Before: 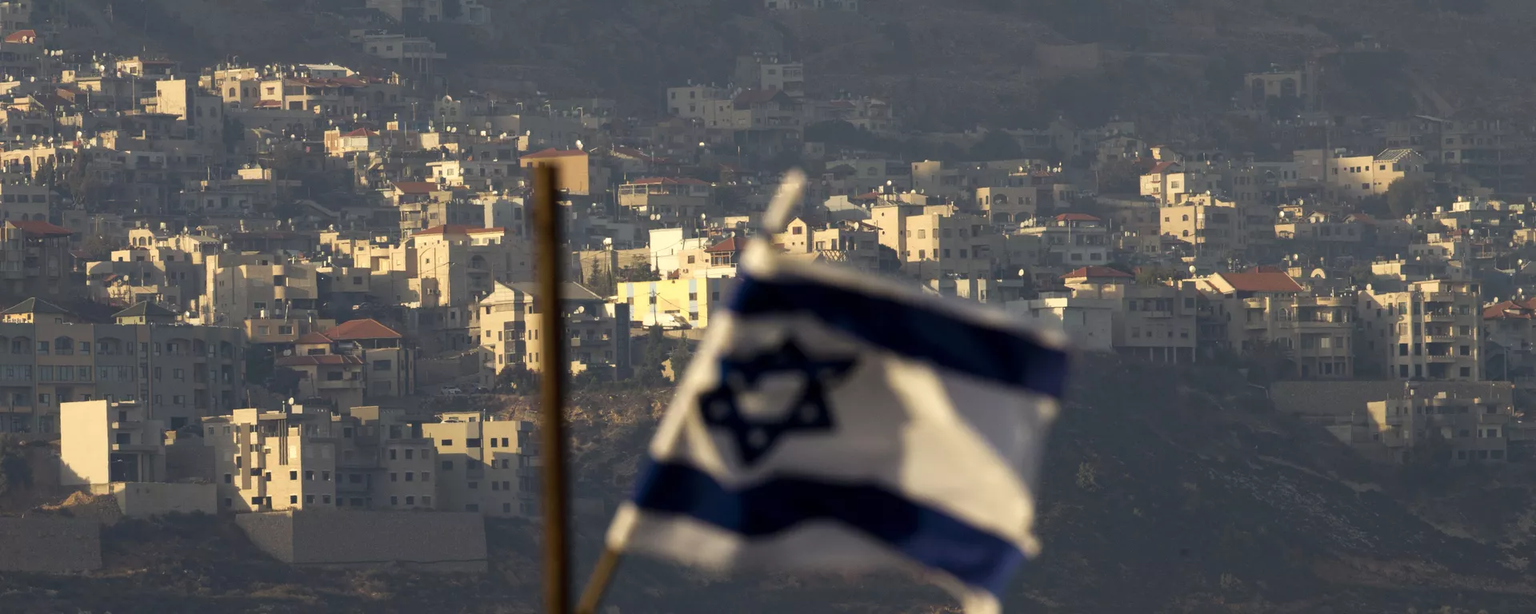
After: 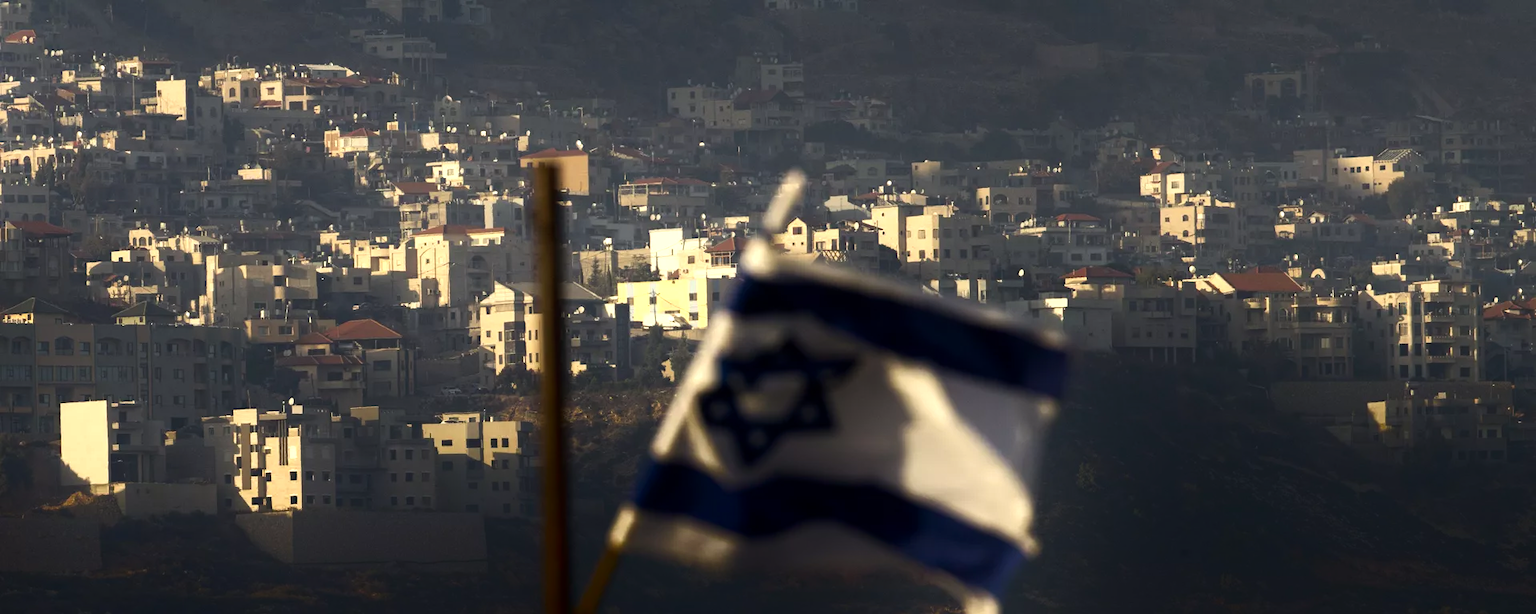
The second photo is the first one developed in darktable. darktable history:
shadows and highlights: shadows -89.23, highlights 89.61, soften with gaussian
tone equalizer: -8 EV -0.383 EV, -7 EV -0.403 EV, -6 EV -0.345 EV, -5 EV -0.229 EV, -3 EV 0.211 EV, -2 EV 0.337 EV, -1 EV 0.39 EV, +0 EV 0.395 EV, edges refinement/feathering 500, mask exposure compensation -1.57 EV, preserve details no
